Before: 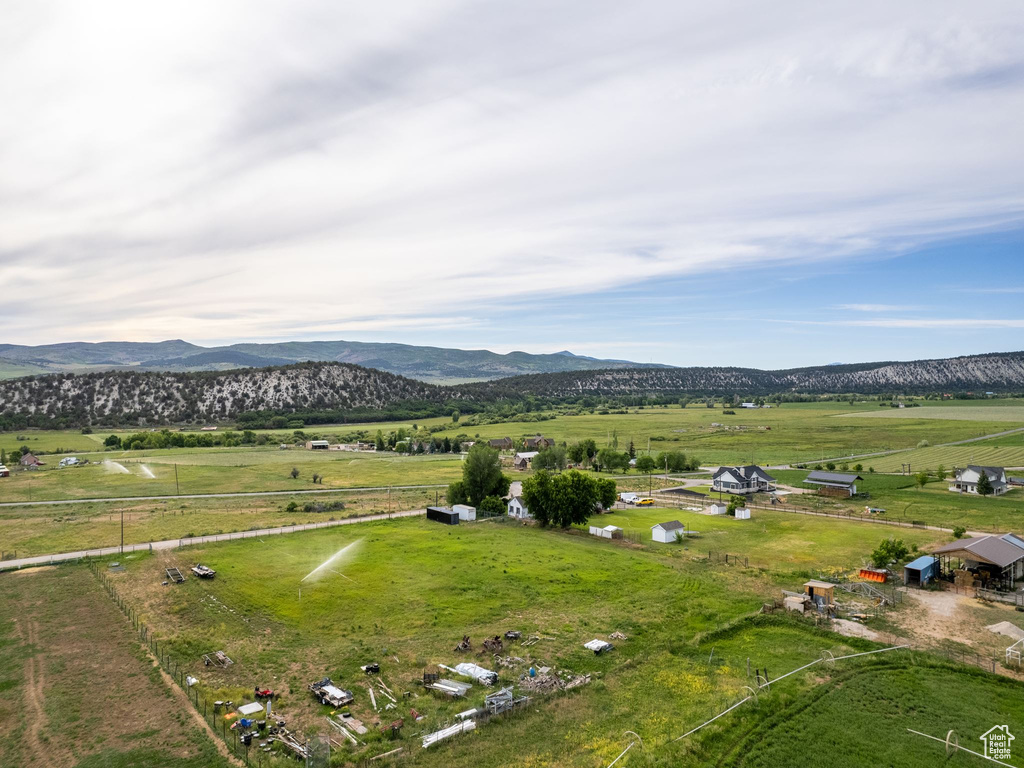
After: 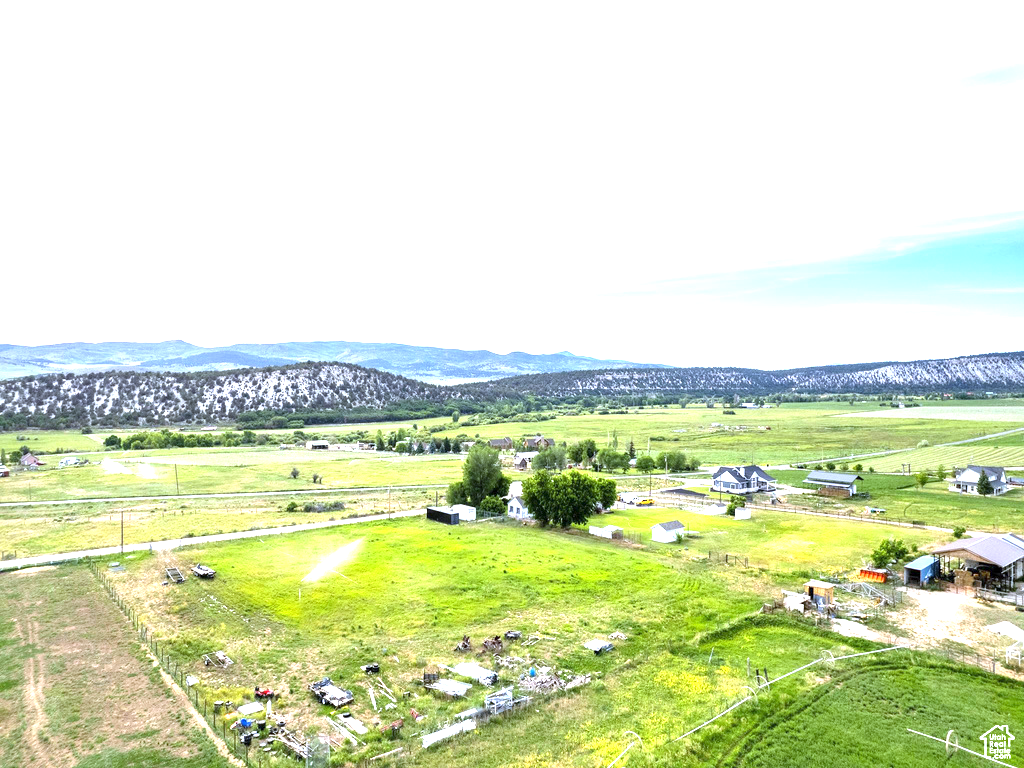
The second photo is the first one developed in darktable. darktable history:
white balance: red 0.948, green 1.02, blue 1.176
graduated density: on, module defaults
exposure: exposure 1.16 EV, compensate exposure bias true, compensate highlight preservation false
